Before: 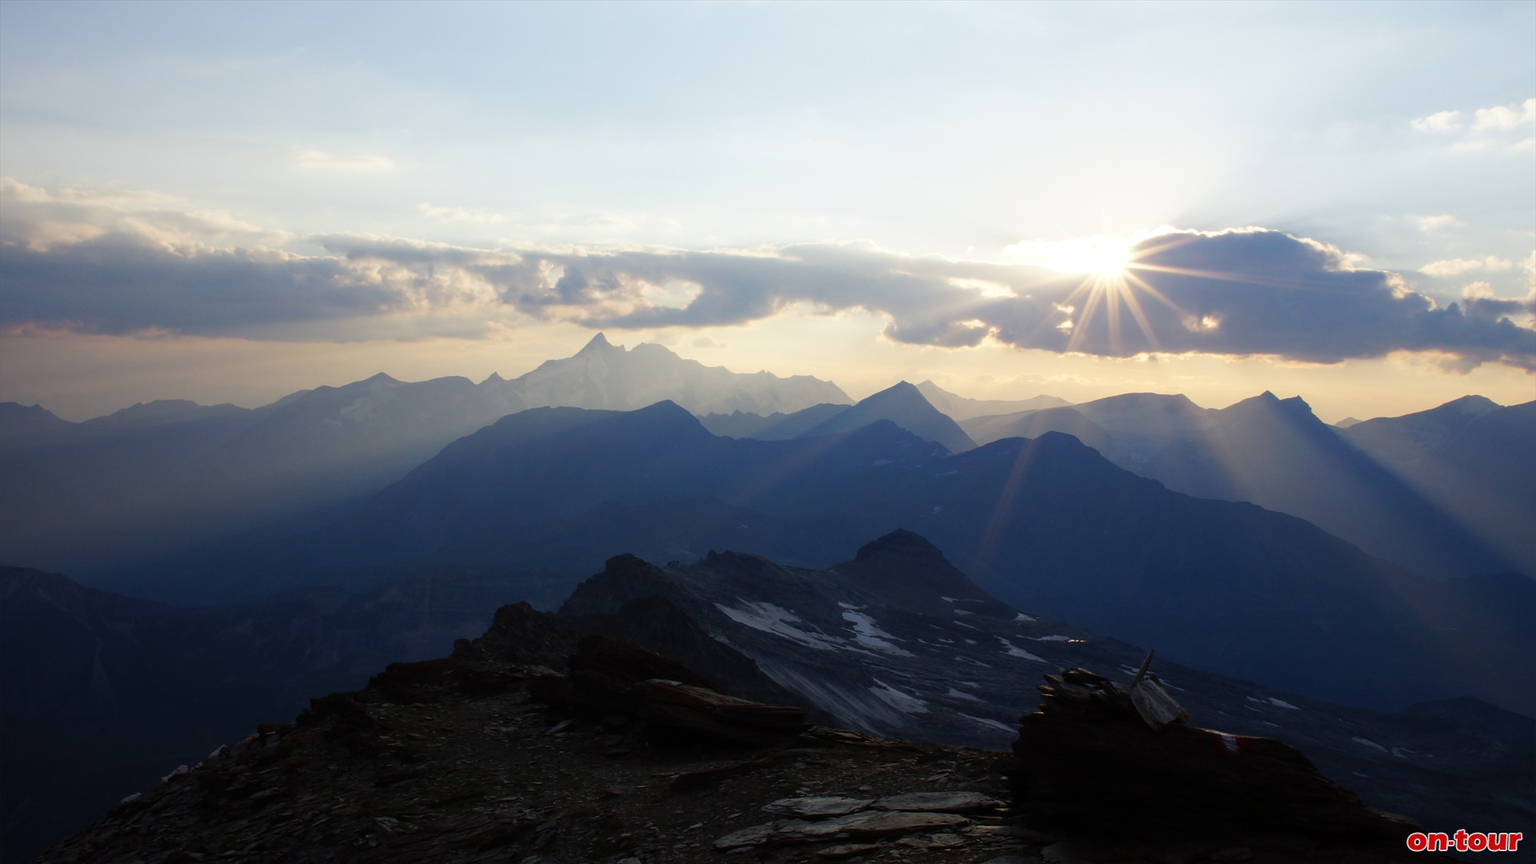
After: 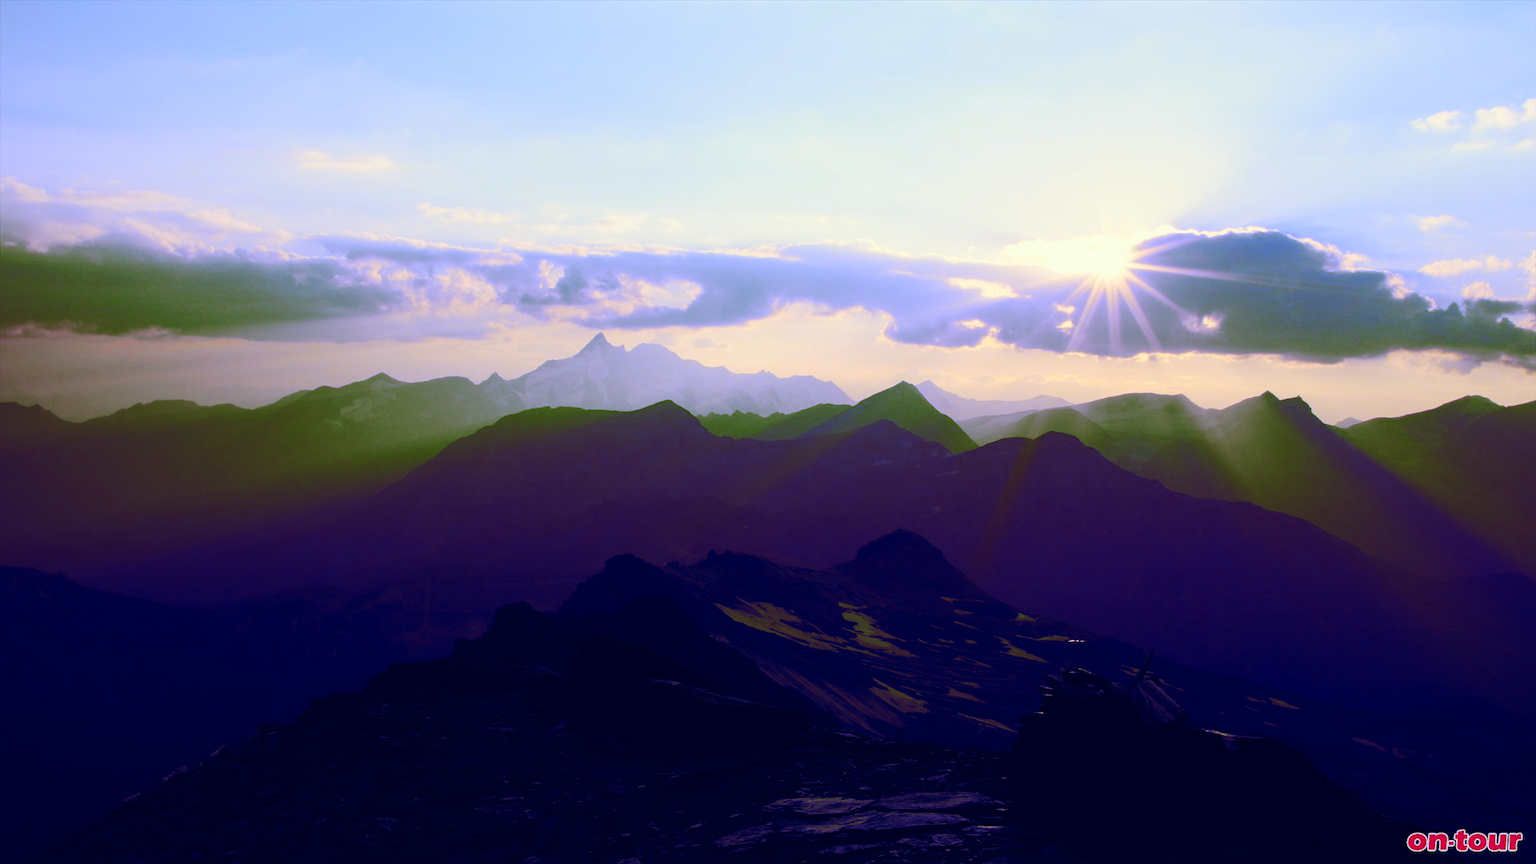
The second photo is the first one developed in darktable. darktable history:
tone curve: curves: ch0 [(0, 0) (0.003, 0.007) (0.011, 0.008) (0.025, 0.007) (0.044, 0.009) (0.069, 0.012) (0.1, 0.02) (0.136, 0.035) (0.177, 0.06) (0.224, 0.104) (0.277, 0.16) (0.335, 0.228) (0.399, 0.308) (0.468, 0.418) (0.543, 0.525) (0.623, 0.635) (0.709, 0.723) (0.801, 0.802) (0.898, 0.889) (1, 1)], preserve colors none
color look up table: target L [95.32, 93.98, 92.22, 87.77, 87.63, 83.17, 80.84, 70.15, 60.35, 56.83, 52.24, 50.56, 41.98, 22.44, 200.6, 82.15, 71.62, 60.4, 60.11, 58.13, 56.74, 53.38, 40, 42.38, 30.54, 33.84, 33.56, 10.43, 95.83, 77.28, 76.86, 66.07, 63.89, 60.53, 59.04, 56.95, 59.03, 49.92, 41.44, 25.65, 37.15, 38.29, 26.3, 6.738, 85.68, 59.48, 51.77, 40.65, 24.02], target a [-9.448, -8.374, -16.21, -67.24, -57.66, -77.81, -42.69, -26.22, -40.77, -30.49, -34.54, -1.947, -2.502, -1.237, 0, 29.03, 19.29, 55.46, 10.24, 24.16, 69.81, 61.65, 21.21, 45.92, 27.19, 33.34, 40.89, 6.377, 2.477, 38.82, 36.7, -2.659, 69.59, 39.29, 75.81, 29.25, 79.48, 23.94, 44.03, 14.93, 41.49, 45.67, 37.6, 30.43, -54.94, -3.113, 13.03, -12.42, 26.45], target b [30.41, 78, 80.22, 66.13, -10.57, 66.2, -22.81, 50.9, 32.22, 7.278, 30.85, 10.59, 27.82, -18.9, 0, 1.813, -39.62, 11.59, 41.6, 44.19, 8.469, 41.25, -5.971, -2.175, -34.44, 33.76, -19.42, -4.232, -0.088, -20.14, -5.058, -43.53, -43.75, -53.56, -52.58, -59.5, -58.83, 14.92, 31.16, 7.043, -85.38, -51.15, -40.08, -39.92, -14.01, -59.2, -71.79, 24.5, -44.74], num patches 49
